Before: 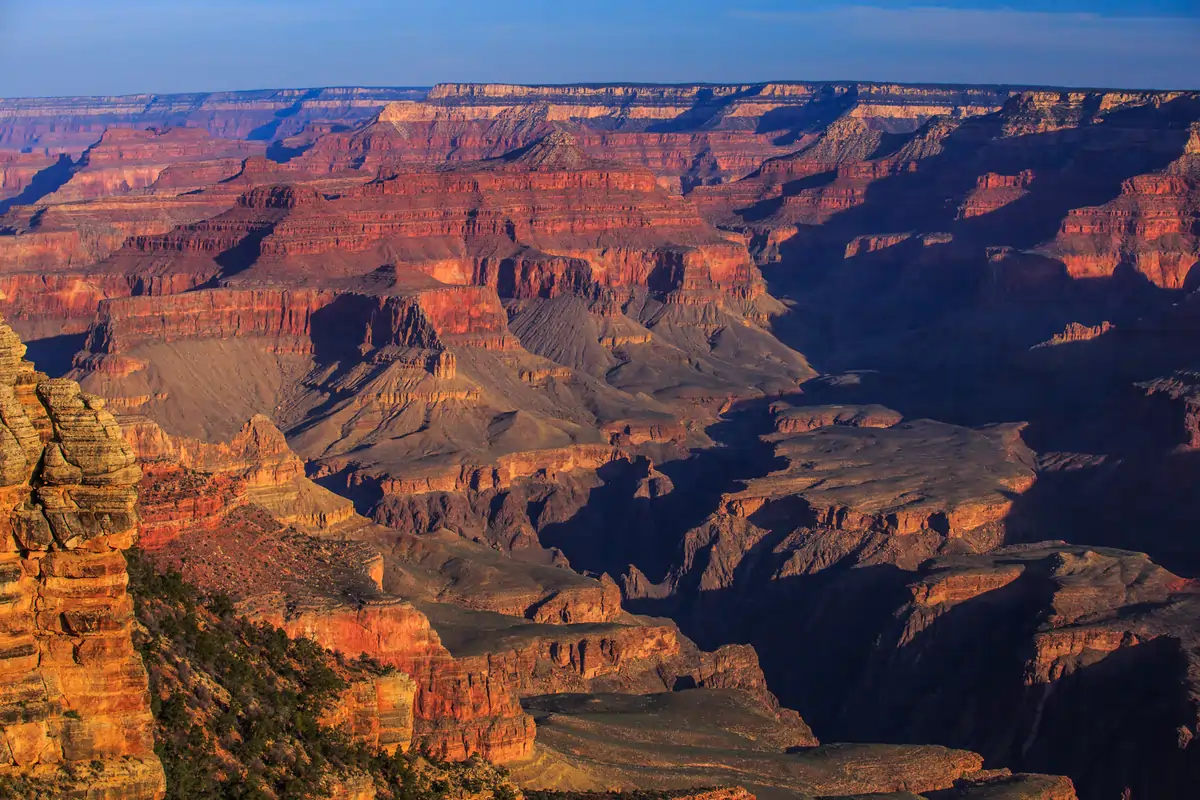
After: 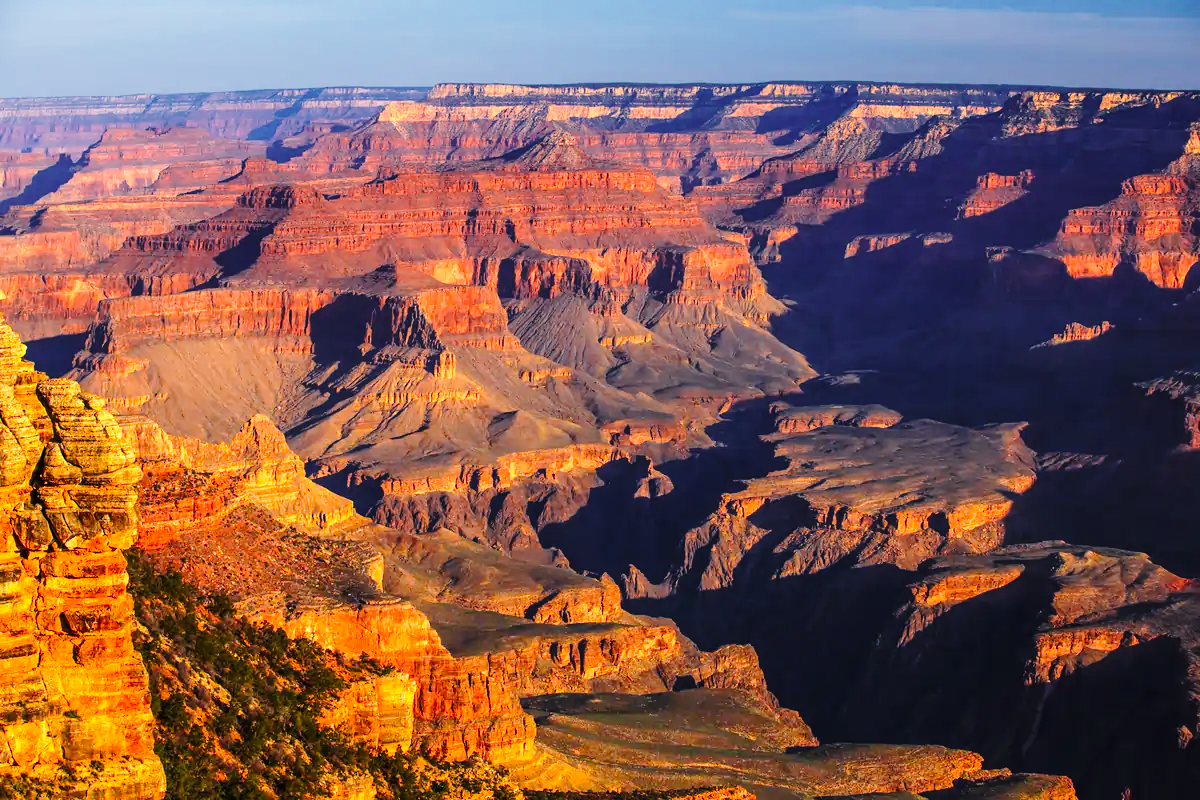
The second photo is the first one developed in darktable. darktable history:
base curve: curves: ch0 [(0, 0) (0.028, 0.03) (0.121, 0.232) (0.46, 0.748) (0.859, 0.968) (1, 1)], preserve colors none
color zones: curves: ch0 [(0, 0.511) (0.143, 0.531) (0.286, 0.56) (0.429, 0.5) (0.571, 0.5) (0.714, 0.5) (0.857, 0.5) (1, 0.5)]; ch1 [(0, 0.525) (0.143, 0.705) (0.286, 0.715) (0.429, 0.35) (0.571, 0.35) (0.714, 0.35) (0.857, 0.4) (1, 0.4)]; ch2 [(0, 0.572) (0.143, 0.512) (0.286, 0.473) (0.429, 0.45) (0.571, 0.5) (0.714, 0.5) (0.857, 0.518) (1, 0.518)]
